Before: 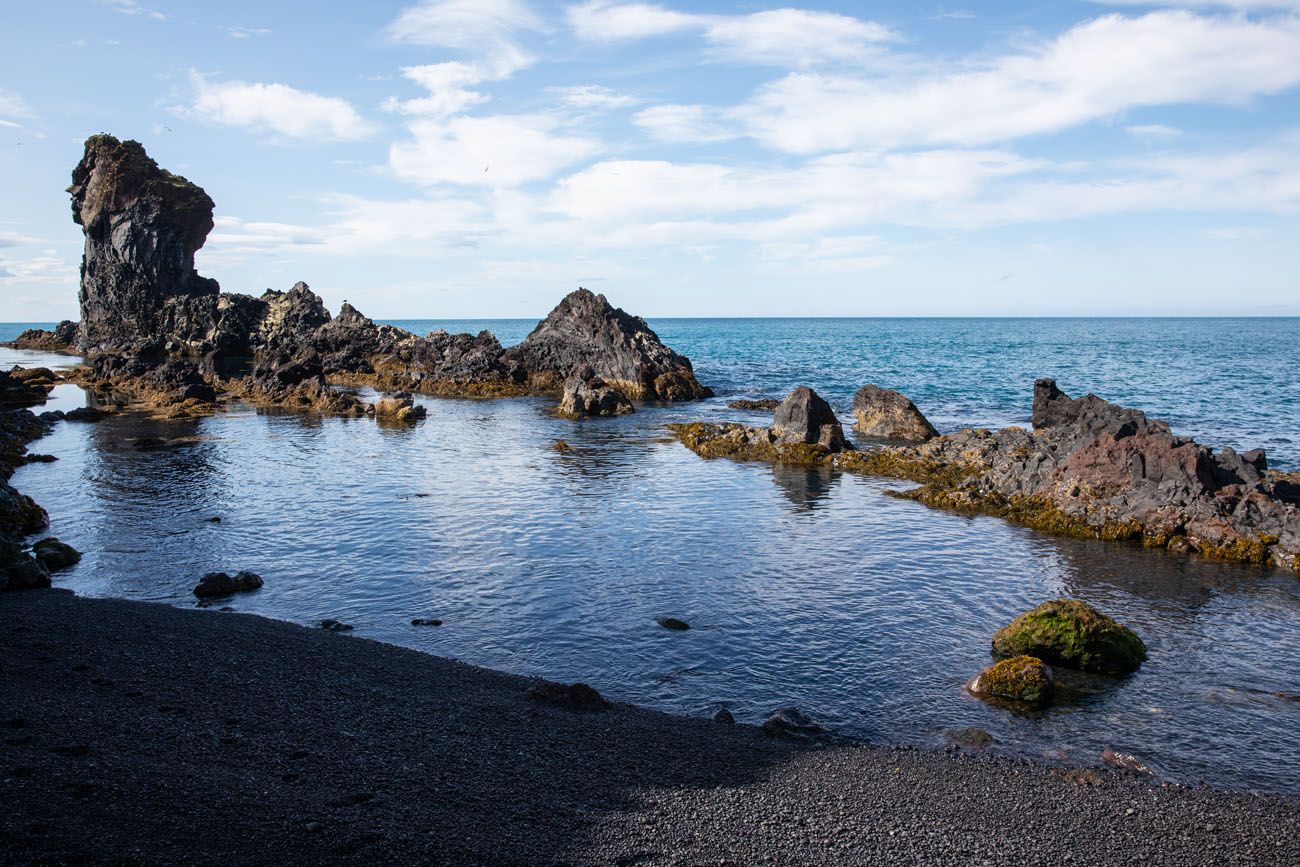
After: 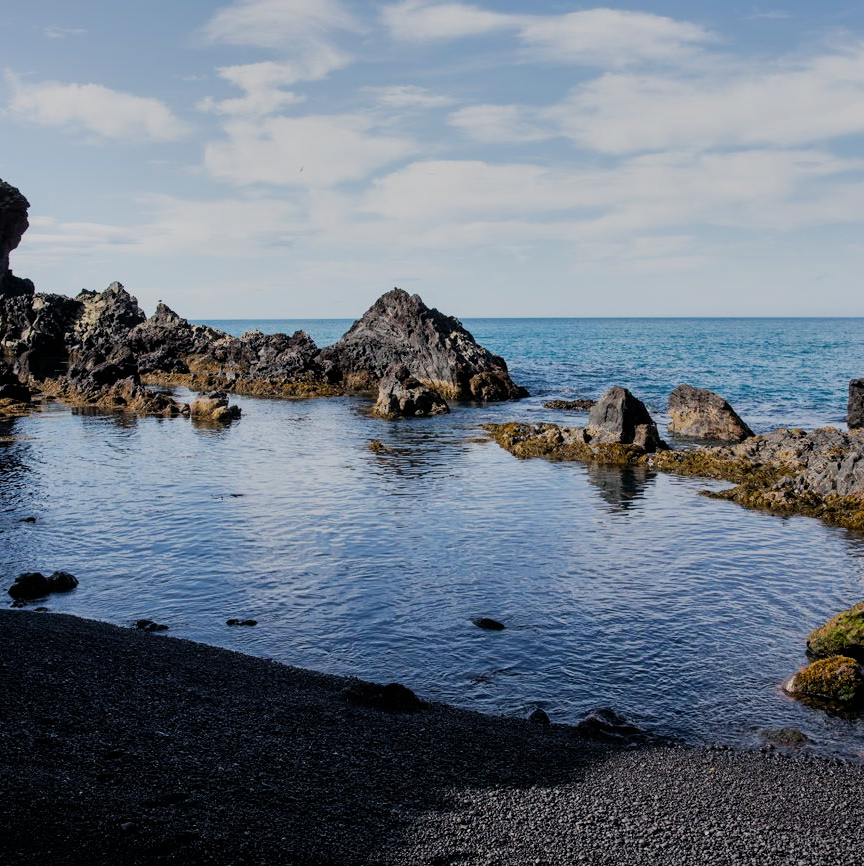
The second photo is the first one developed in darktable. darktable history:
shadows and highlights: shadows 13.71, white point adjustment 1.11, soften with gaussian
crop and rotate: left 14.287%, right 19.213%
filmic rgb: black relative exposure -6.97 EV, white relative exposure 5.61 EV, hardness 2.85, iterations of high-quality reconstruction 0
